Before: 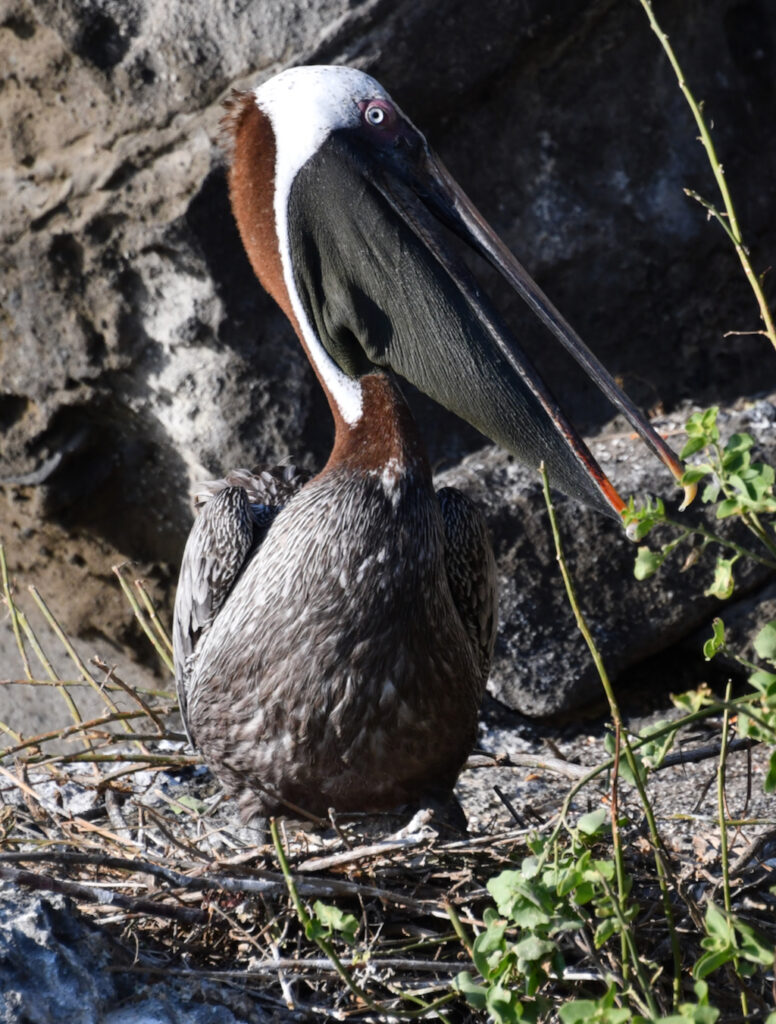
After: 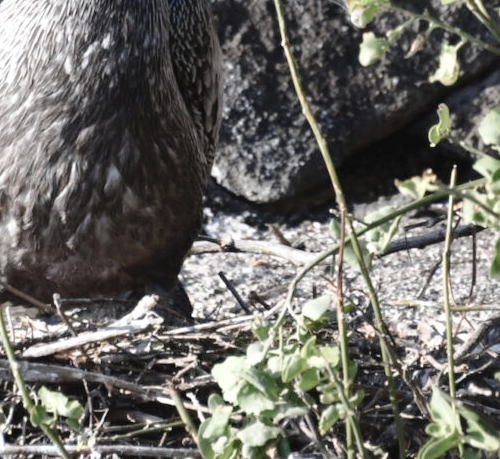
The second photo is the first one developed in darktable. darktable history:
crop and rotate: left 35.509%, top 50.238%, bottom 4.934%
contrast brightness saturation: contrast -0.05, saturation -0.41
tone curve: curves: ch0 [(0, 0) (0.003, 0.004) (0.011, 0.015) (0.025, 0.033) (0.044, 0.058) (0.069, 0.091) (0.1, 0.131) (0.136, 0.178) (0.177, 0.232) (0.224, 0.294) (0.277, 0.362) (0.335, 0.434) (0.399, 0.512) (0.468, 0.582) (0.543, 0.646) (0.623, 0.713) (0.709, 0.783) (0.801, 0.876) (0.898, 0.938) (1, 1)], preserve colors none
exposure: black level correction 0.001, exposure 0.5 EV, compensate exposure bias true, compensate highlight preservation false
